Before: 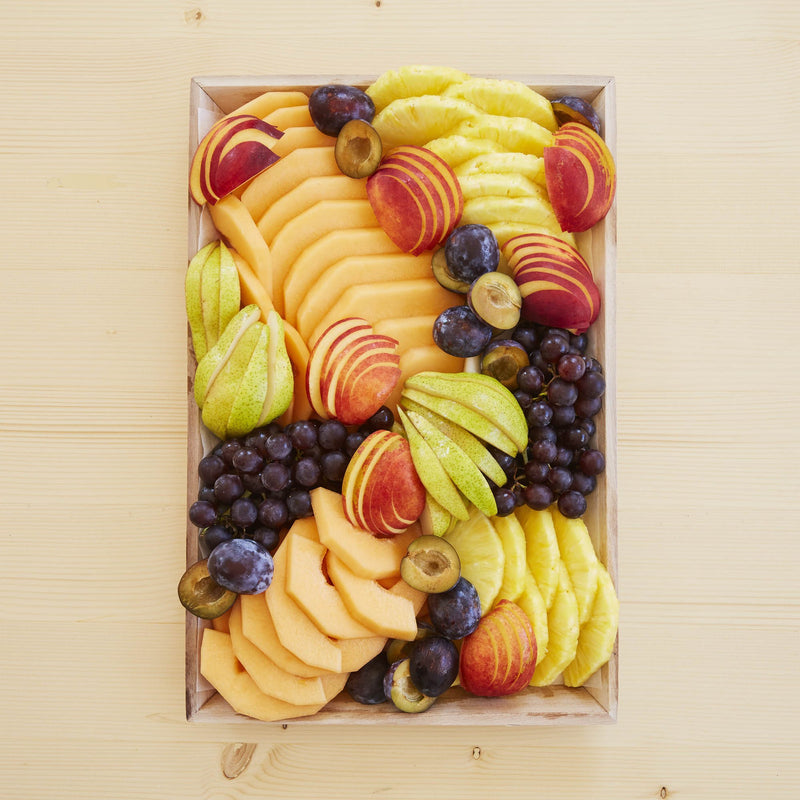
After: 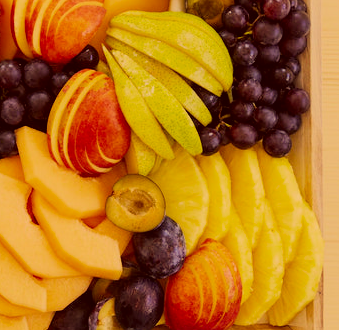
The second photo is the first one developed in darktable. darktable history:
crop: left 36.926%, top 45.201%, right 20.635%, bottom 13.535%
color correction: highlights a* 9.96, highlights b* 38.36, shadows a* 14.08, shadows b* 3.57
filmic rgb: black relative exposure -7.65 EV, white relative exposure 4.56 EV, hardness 3.61, color science v6 (2022)
